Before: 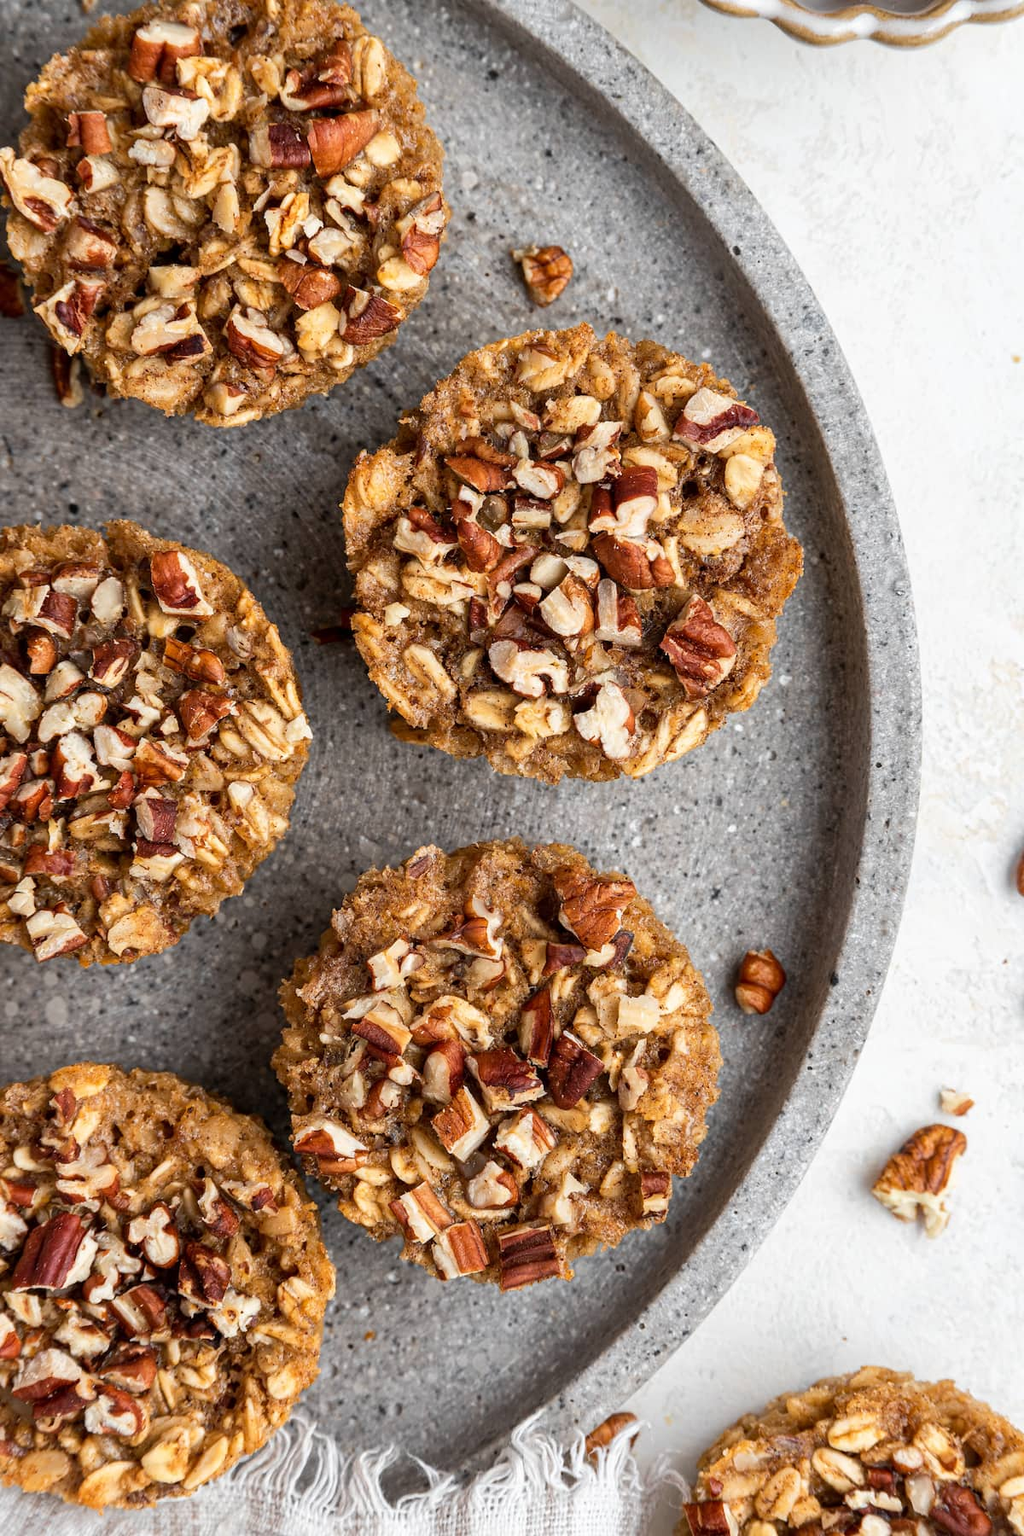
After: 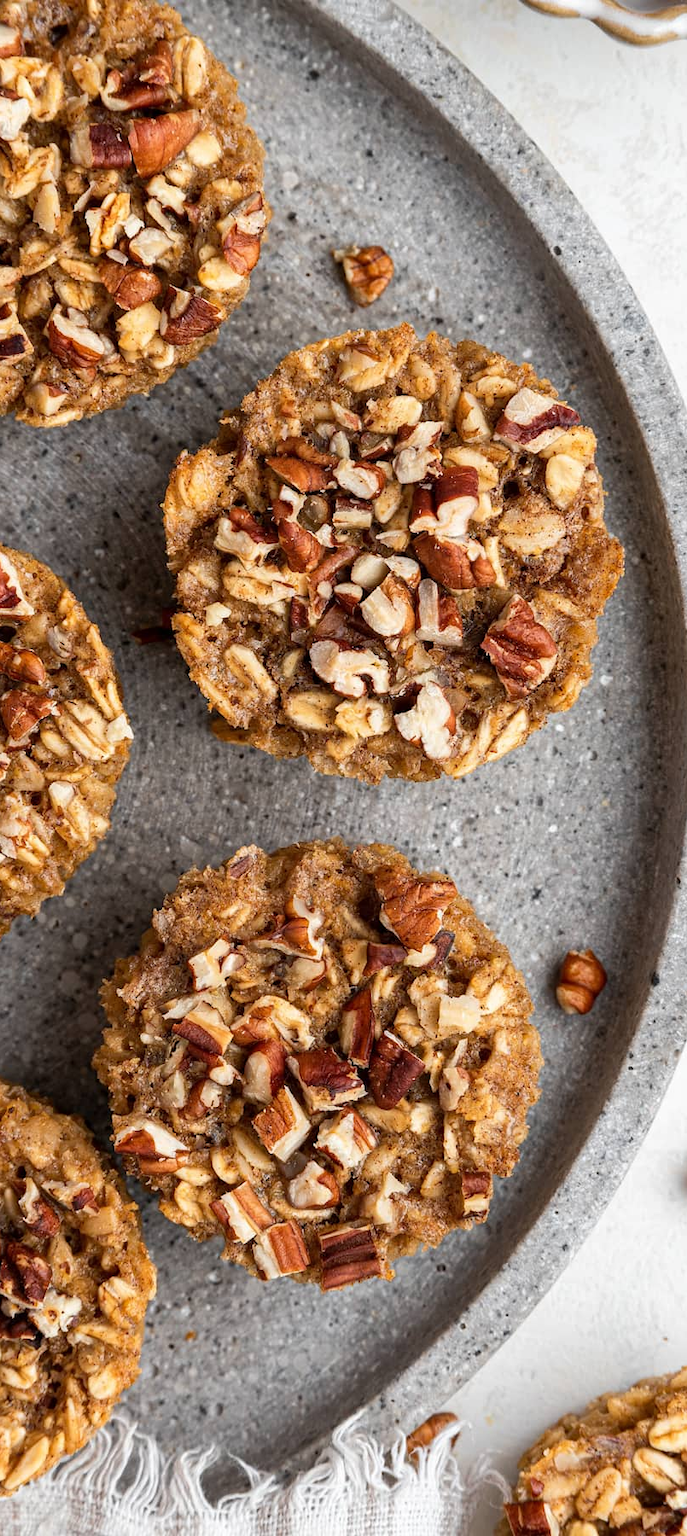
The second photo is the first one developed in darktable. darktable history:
crop and rotate: left 17.517%, right 15.269%
